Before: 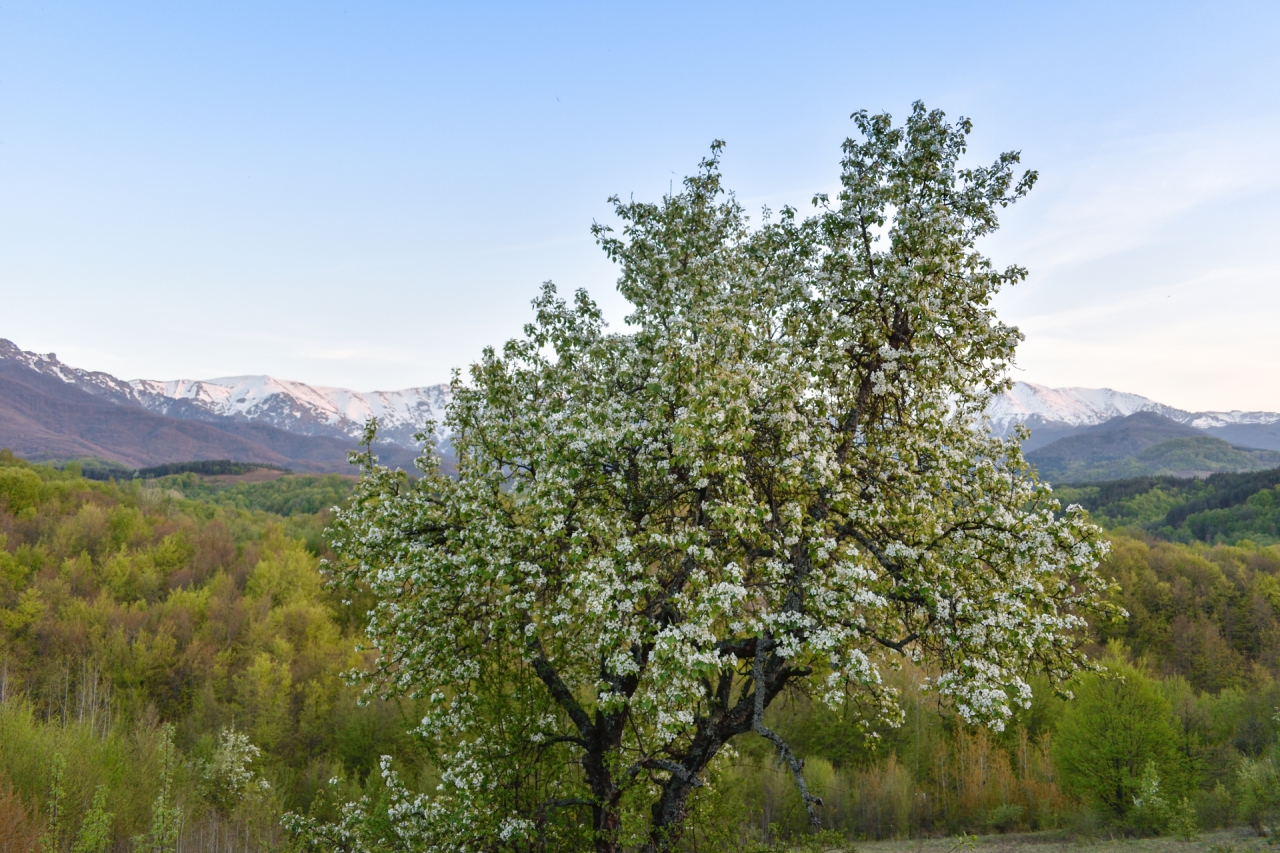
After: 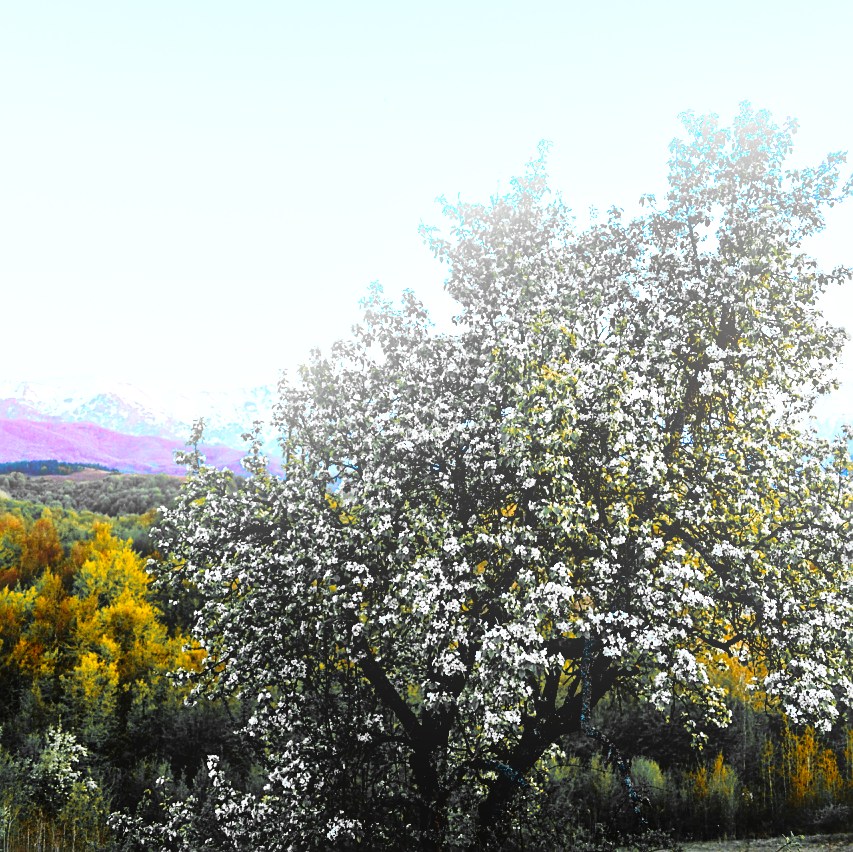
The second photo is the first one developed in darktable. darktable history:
local contrast: mode bilateral grid, contrast 25, coarseness 60, detail 151%, midtone range 0.2
bloom: on, module defaults
color zones: curves: ch0 [(0, 0.363) (0.128, 0.373) (0.25, 0.5) (0.402, 0.407) (0.521, 0.525) (0.63, 0.559) (0.729, 0.662) (0.867, 0.471)]; ch1 [(0, 0.515) (0.136, 0.618) (0.25, 0.5) (0.378, 0) (0.516, 0) (0.622, 0.593) (0.737, 0.819) (0.87, 0.593)]; ch2 [(0, 0.529) (0.128, 0.471) (0.282, 0.451) (0.386, 0.662) (0.516, 0.525) (0.633, 0.554) (0.75, 0.62) (0.875, 0.441)]
white balance: red 0.925, blue 1.046
contrast brightness saturation: contrast 0.08, saturation 0.2
tone curve: curves: ch0 [(0, 0) (0.003, 0.01) (0.011, 0.01) (0.025, 0.011) (0.044, 0.014) (0.069, 0.018) (0.1, 0.022) (0.136, 0.026) (0.177, 0.035) (0.224, 0.051) (0.277, 0.085) (0.335, 0.158) (0.399, 0.299) (0.468, 0.457) (0.543, 0.634) (0.623, 0.801) (0.709, 0.904) (0.801, 0.963) (0.898, 0.986) (1, 1)], preserve colors none
crop and rotate: left 13.537%, right 19.796%
sharpen: on, module defaults
